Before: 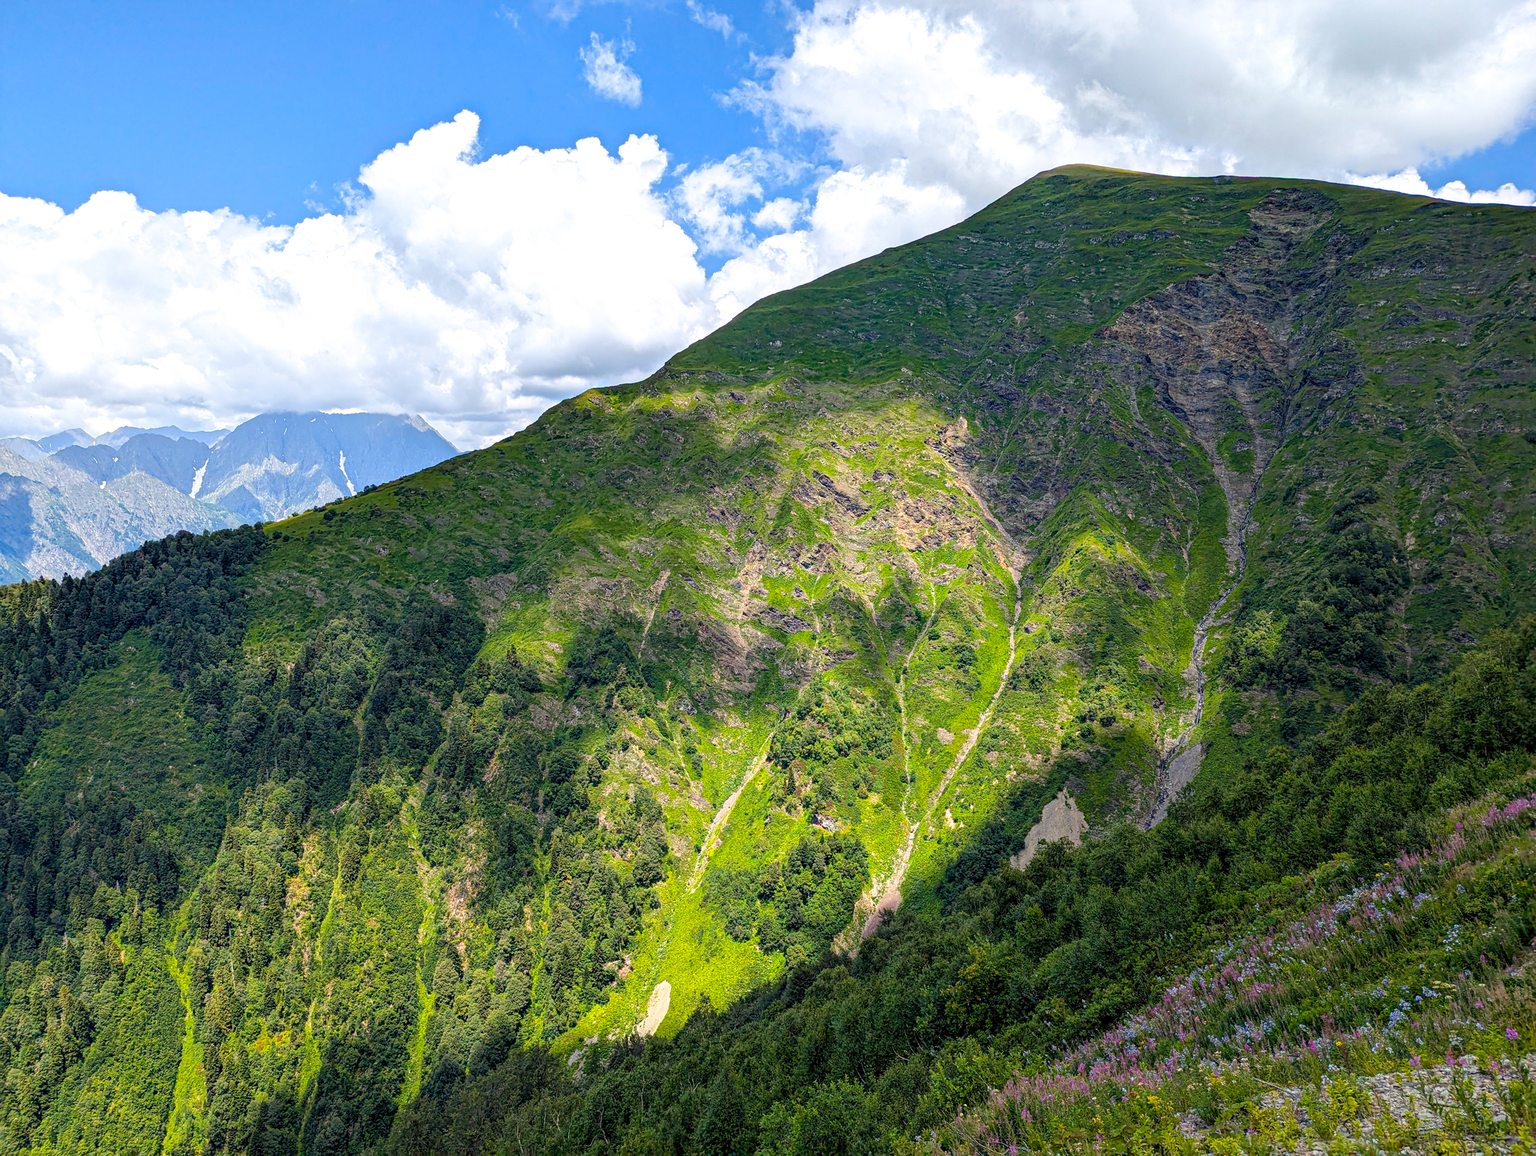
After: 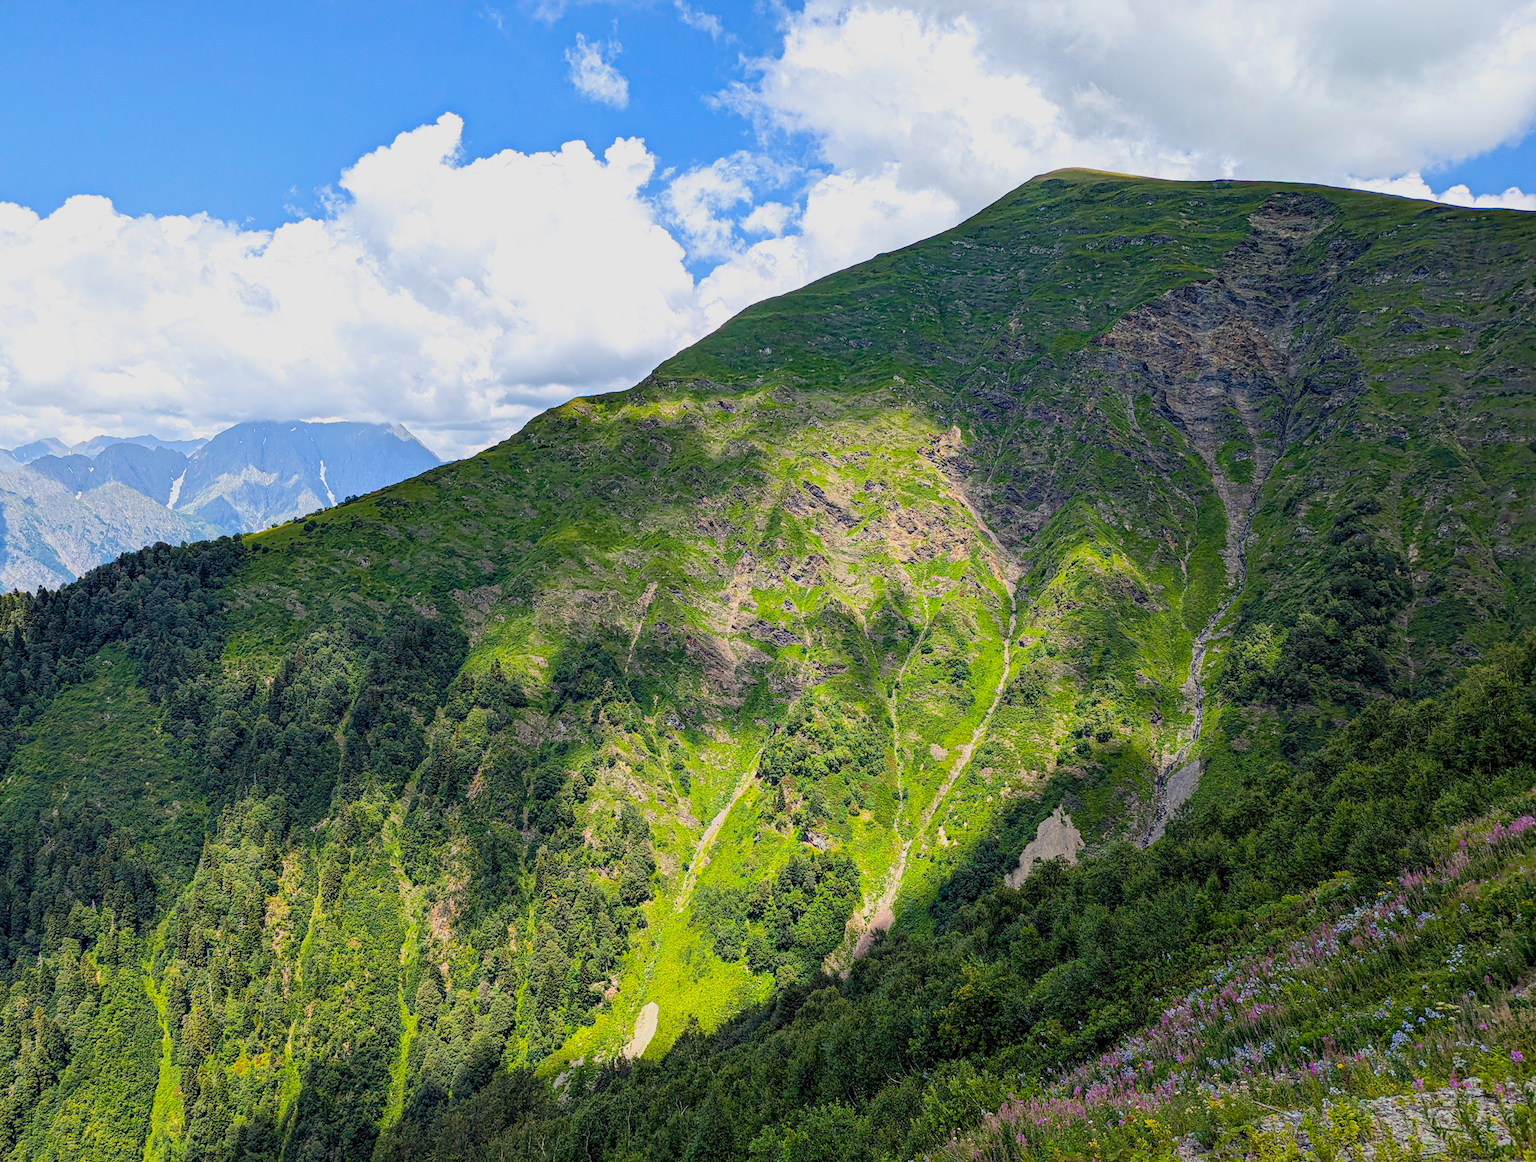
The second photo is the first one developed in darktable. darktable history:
crop: left 1.715%, right 0.287%, bottom 1.5%
tone equalizer: -8 EV -0.002 EV, -7 EV 0.003 EV, -6 EV -0.028 EV, -5 EV 0.016 EV, -4 EV -0.015 EV, -3 EV 0.023 EV, -2 EV -0.051 EV, -1 EV -0.31 EV, +0 EV -0.554 EV, edges refinement/feathering 500, mask exposure compensation -1.57 EV, preserve details no
